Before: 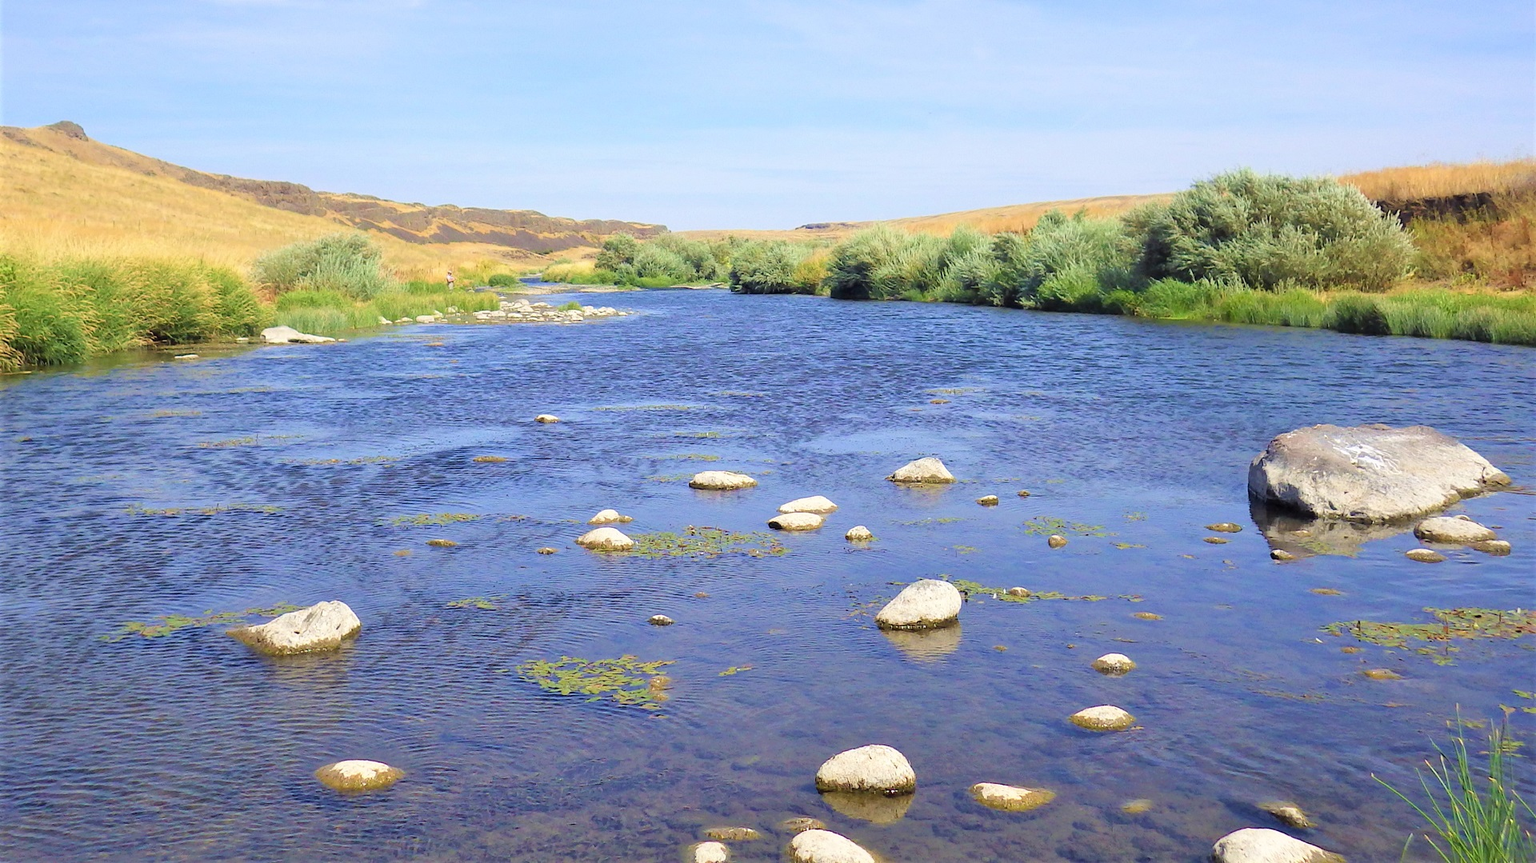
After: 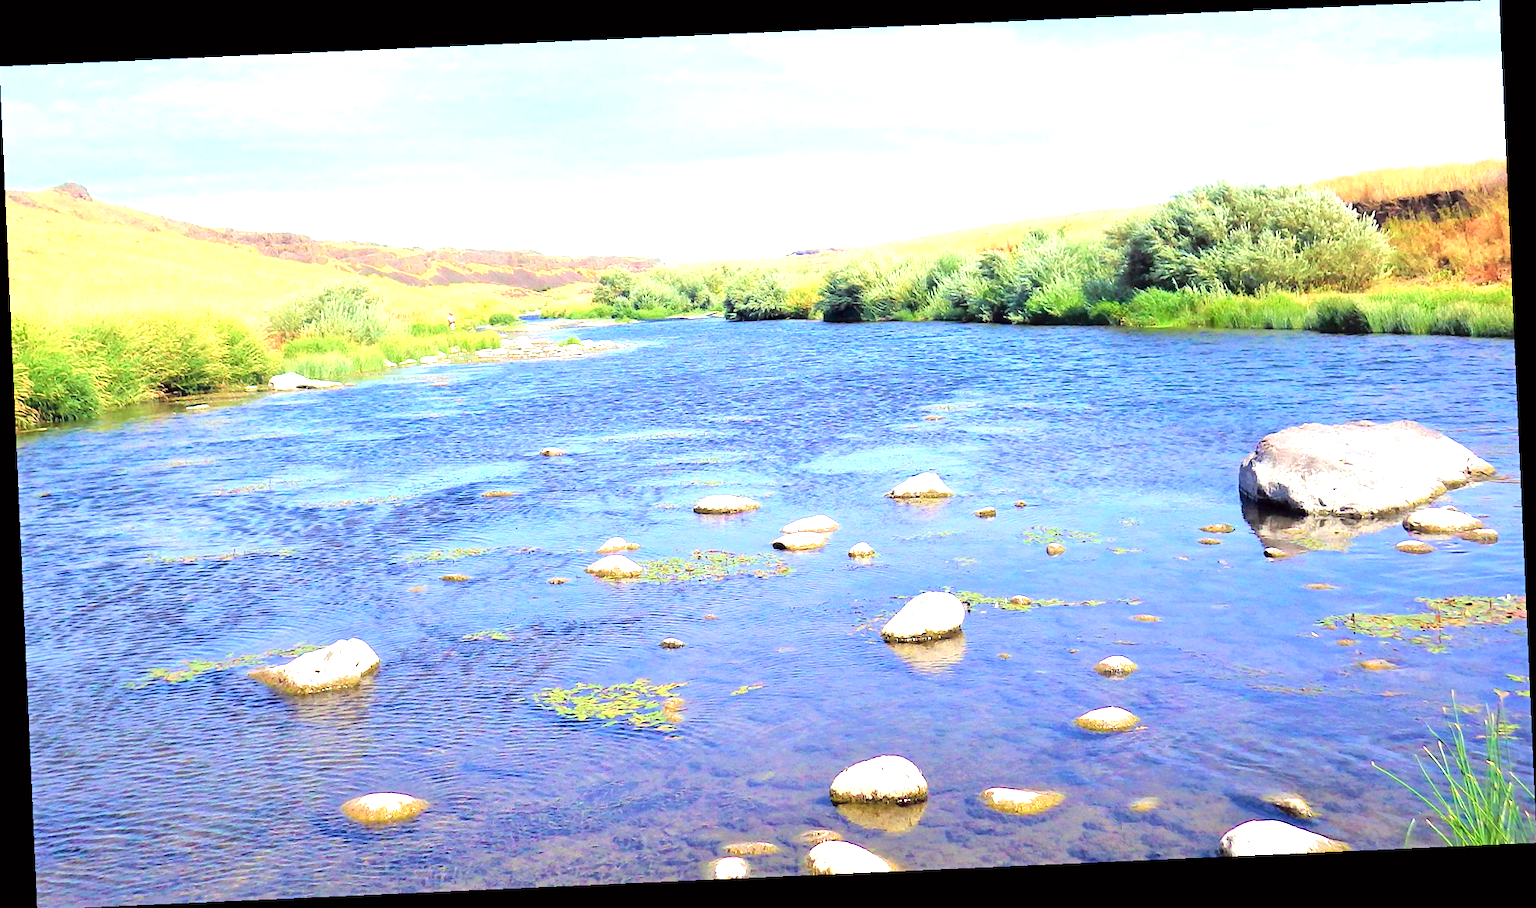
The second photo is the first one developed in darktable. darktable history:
rotate and perspective: rotation -2.56°, automatic cropping off
exposure: black level correction 0, exposure 1.2 EV, compensate highlight preservation false
tone curve: curves: ch0 [(0, 0) (0.068, 0.012) (0.183, 0.089) (0.341, 0.283) (0.547, 0.532) (0.828, 0.815) (1, 0.983)]; ch1 [(0, 0) (0.23, 0.166) (0.34, 0.308) (0.371, 0.337) (0.429, 0.411) (0.477, 0.462) (0.499, 0.5) (0.529, 0.537) (0.559, 0.582) (0.743, 0.798) (1, 1)]; ch2 [(0, 0) (0.431, 0.414) (0.498, 0.503) (0.524, 0.528) (0.568, 0.546) (0.6, 0.597) (0.634, 0.645) (0.728, 0.742) (1, 1)], color space Lab, independent channels, preserve colors none
